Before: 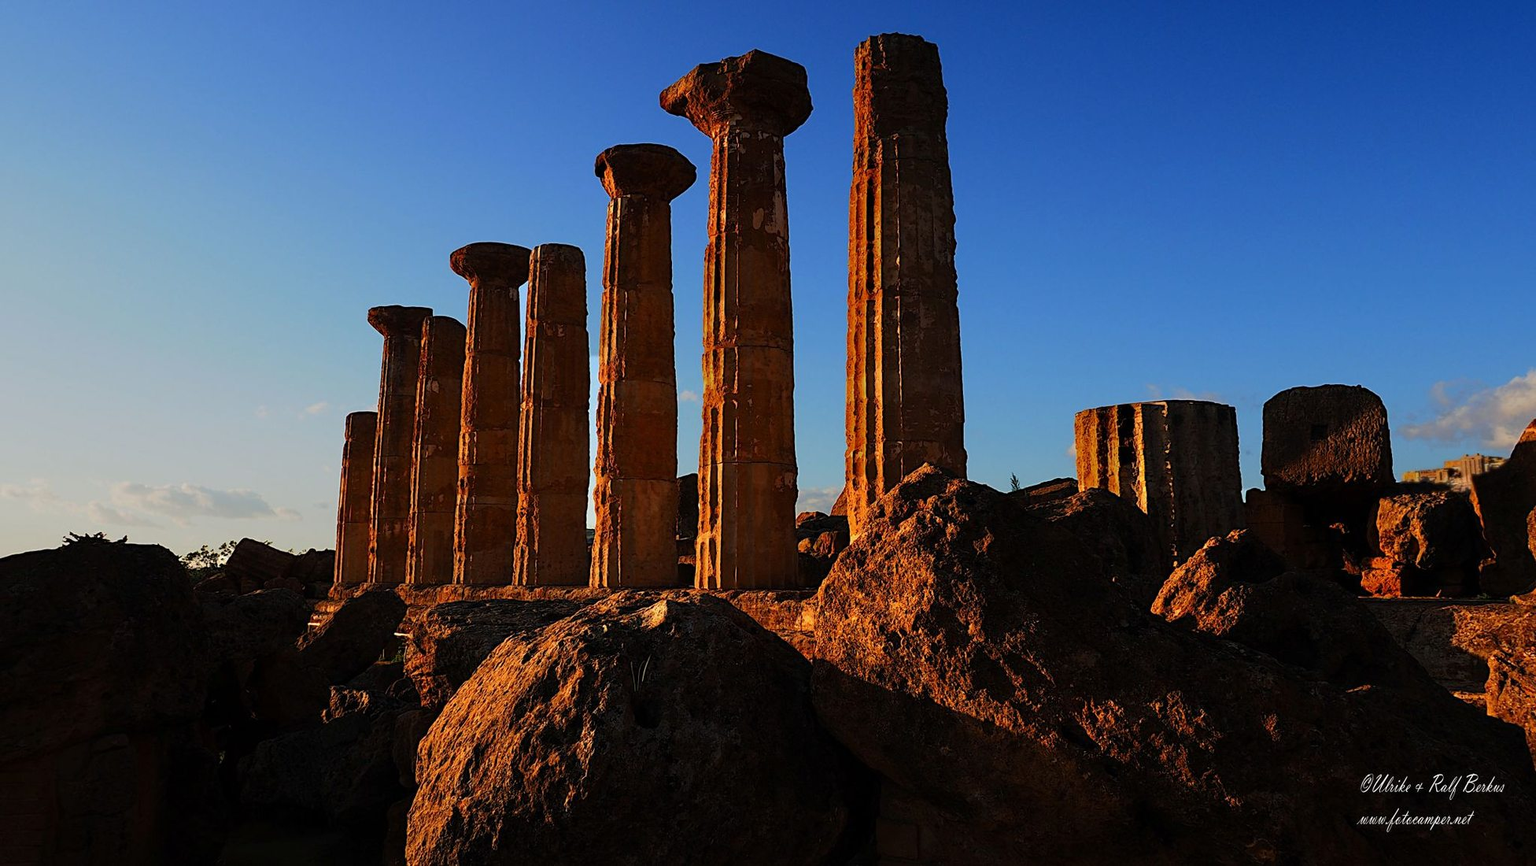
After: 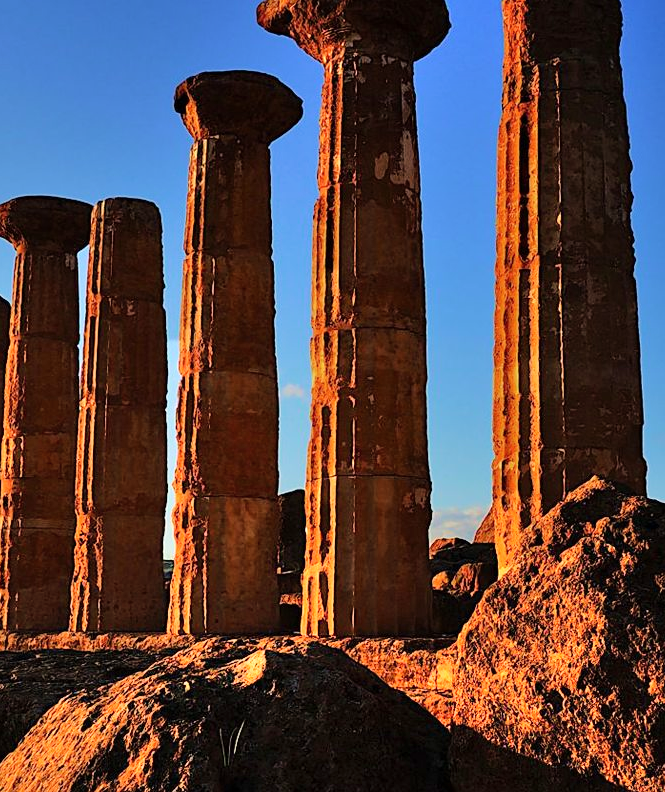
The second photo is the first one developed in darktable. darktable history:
crop and rotate: left 29.838%, top 10.229%, right 36.059%, bottom 17.76%
tone equalizer: -8 EV 0.023 EV, -7 EV -0.011 EV, -6 EV 0.02 EV, -5 EV 0.051 EV, -4 EV 0.298 EV, -3 EV 0.662 EV, -2 EV 0.576 EV, -1 EV 0.171 EV, +0 EV 0.035 EV
shadows and highlights: soften with gaussian
velvia: on, module defaults
